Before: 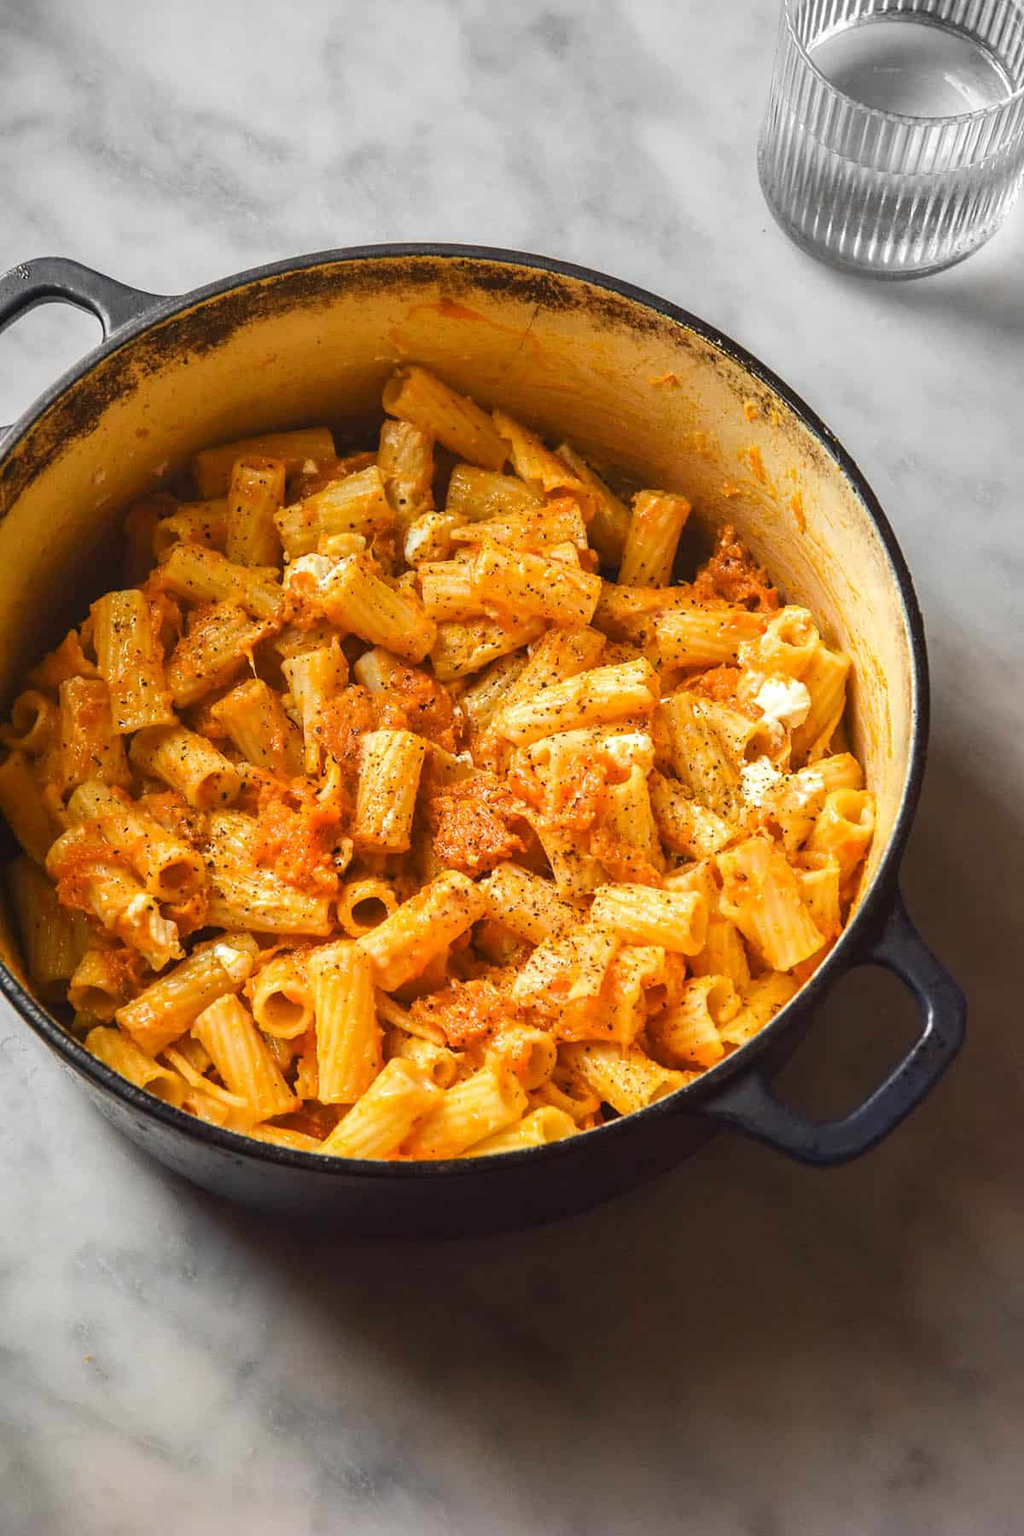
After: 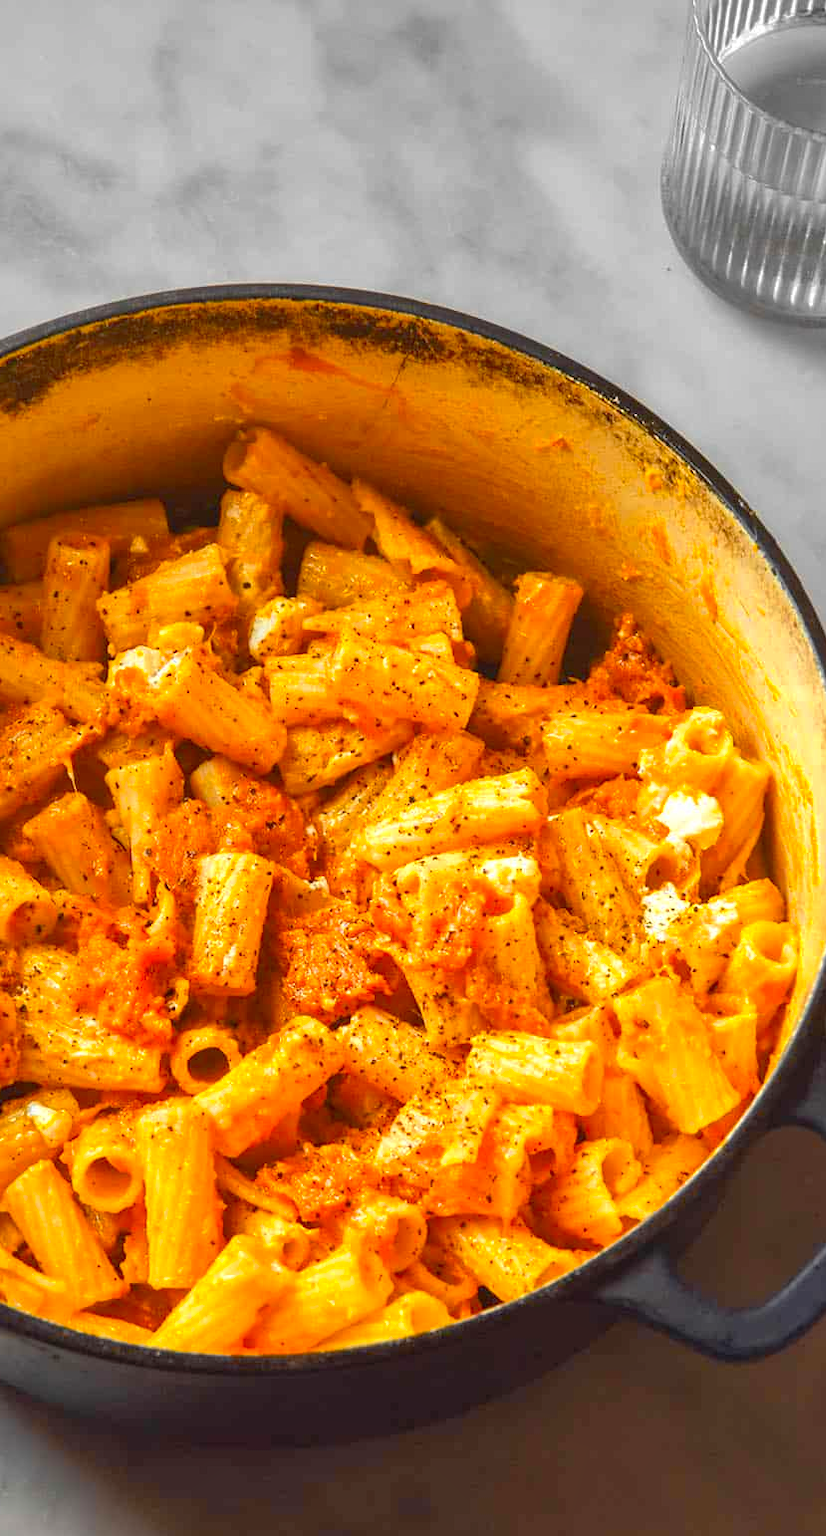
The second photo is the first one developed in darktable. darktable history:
crop: left 18.679%, right 12.075%, bottom 14.308%
shadows and highlights: on, module defaults
color zones: curves: ch0 [(0, 0.511) (0.143, 0.531) (0.286, 0.56) (0.429, 0.5) (0.571, 0.5) (0.714, 0.5) (0.857, 0.5) (1, 0.5)]; ch1 [(0, 0.525) (0.143, 0.705) (0.286, 0.715) (0.429, 0.35) (0.571, 0.35) (0.714, 0.35) (0.857, 0.4) (1, 0.4)]; ch2 [(0, 0.572) (0.143, 0.512) (0.286, 0.473) (0.429, 0.45) (0.571, 0.5) (0.714, 0.5) (0.857, 0.518) (1, 0.518)]
